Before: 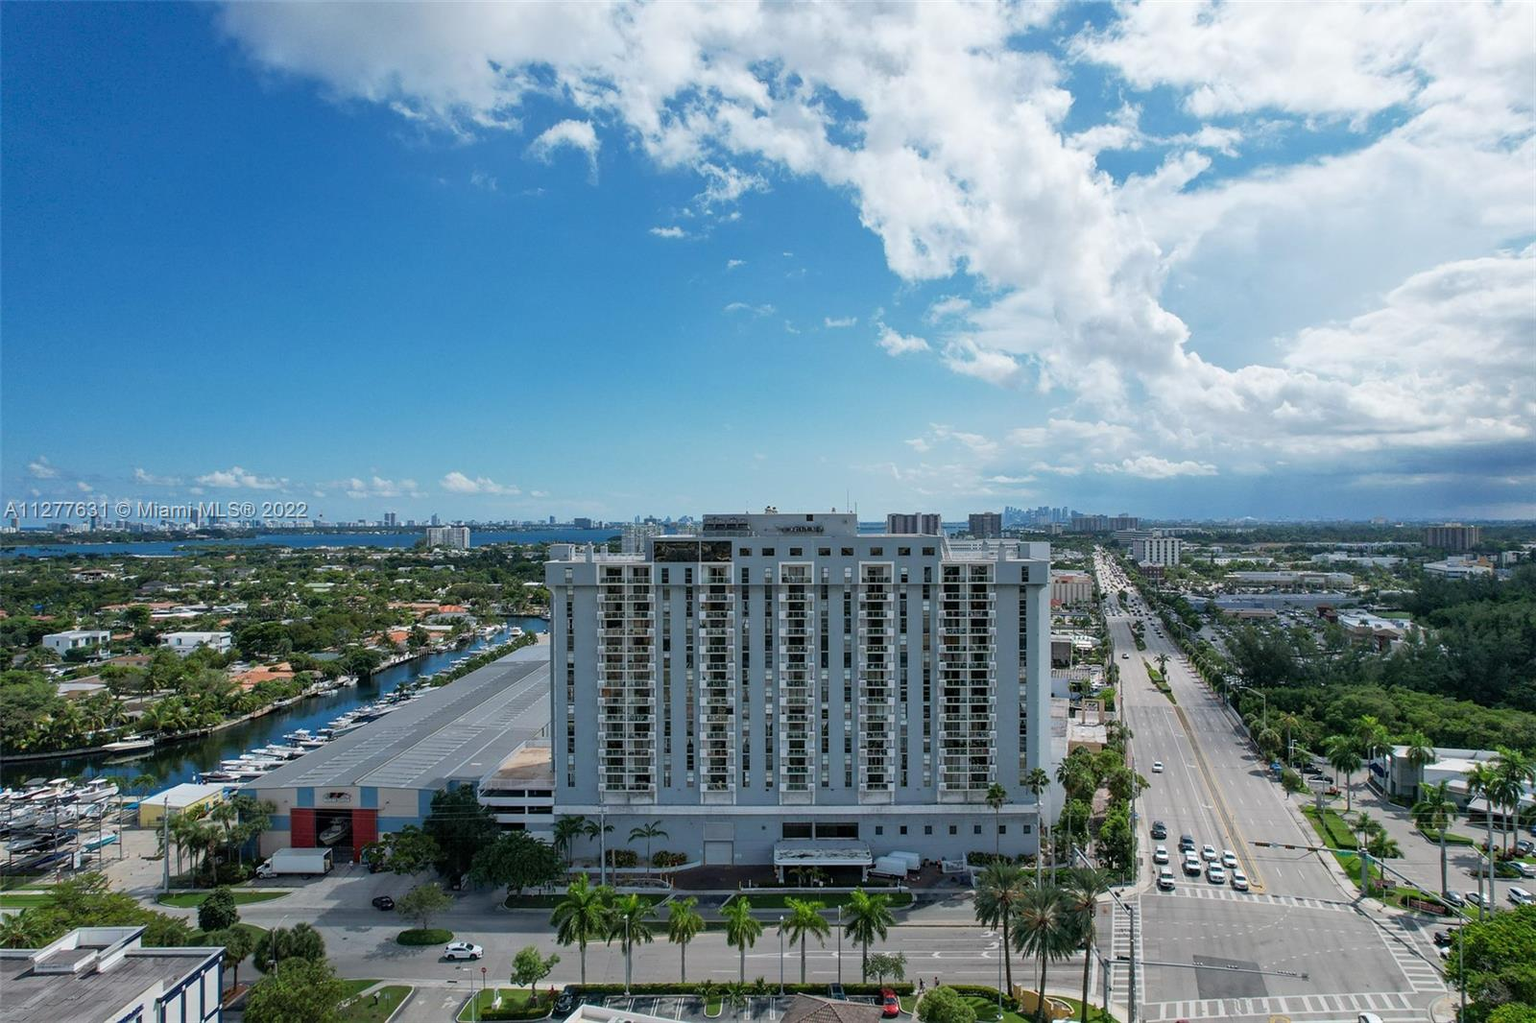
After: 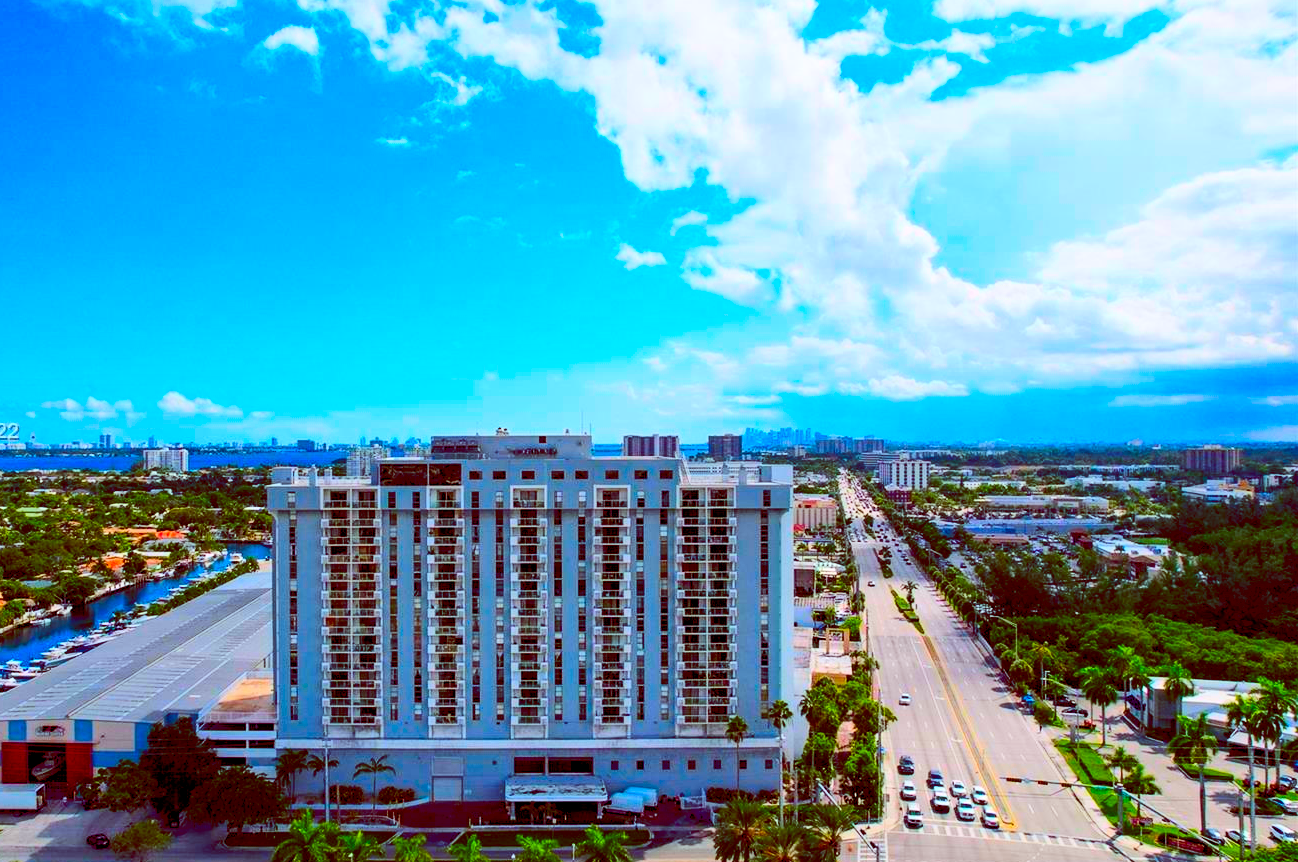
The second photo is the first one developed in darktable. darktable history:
crop: left 18.872%, top 9.404%, right 0%, bottom 9.677%
contrast brightness saturation: contrast 0.269, brightness 0.016, saturation 0.87
color balance rgb: global offset › luminance -0.191%, global offset › chroma 0.268%, linear chroma grading › global chroma 14.377%, perceptual saturation grading › global saturation 29.803%, perceptual brilliance grading › mid-tones 9.771%, perceptual brilliance grading › shadows 15.511%, global vibrance 20%
